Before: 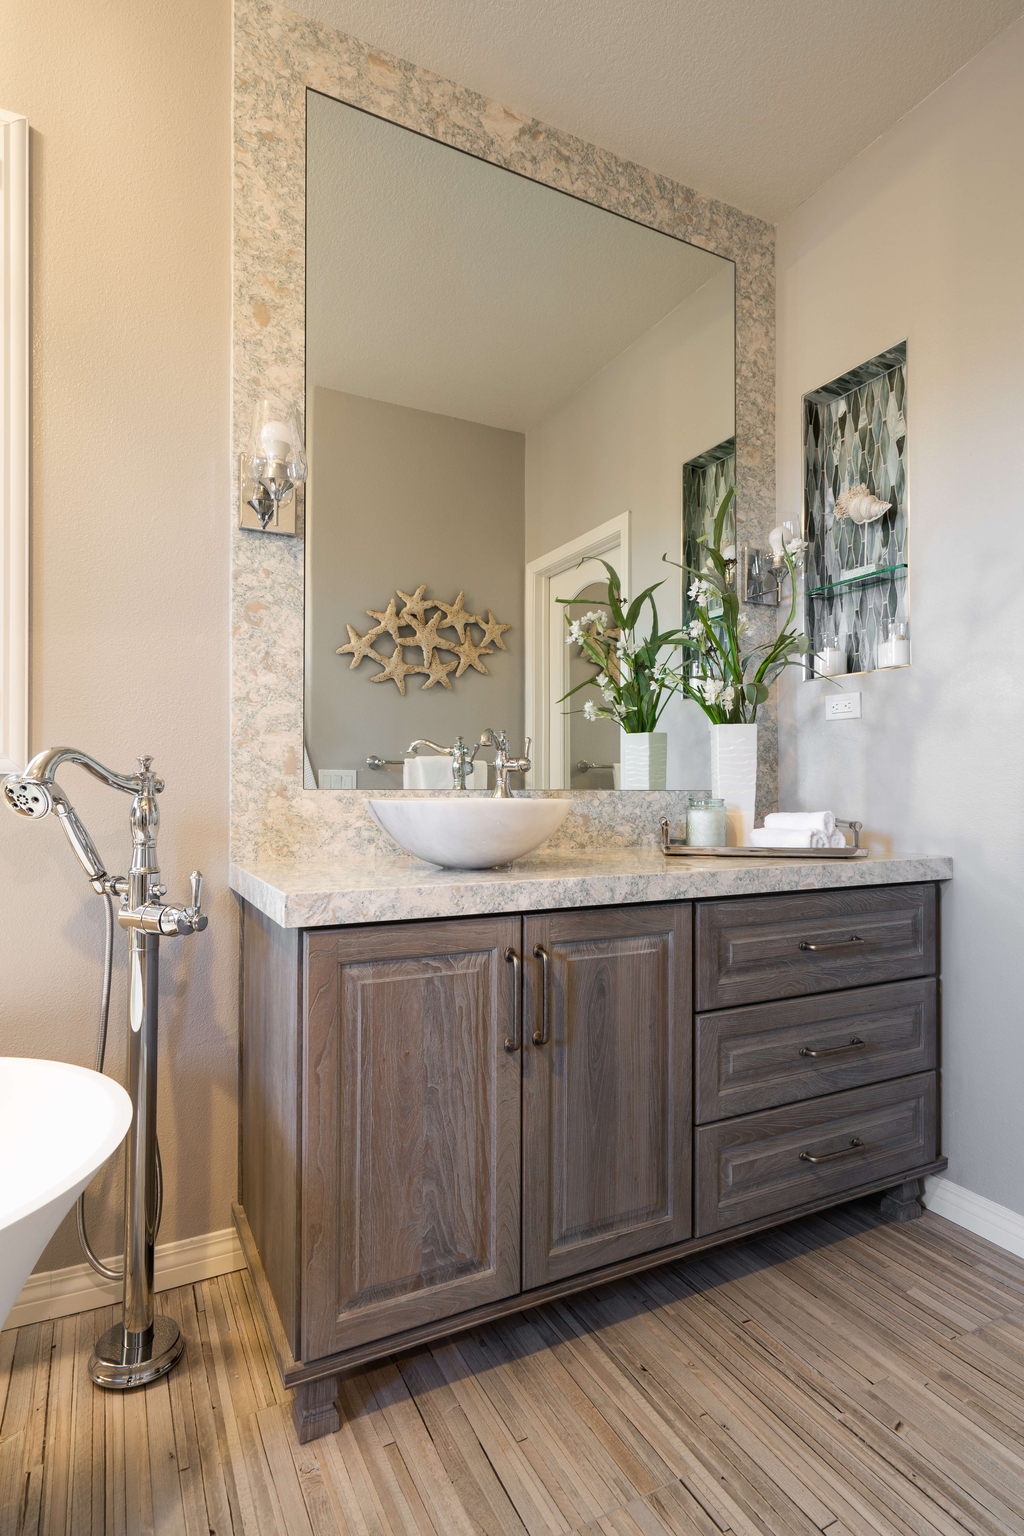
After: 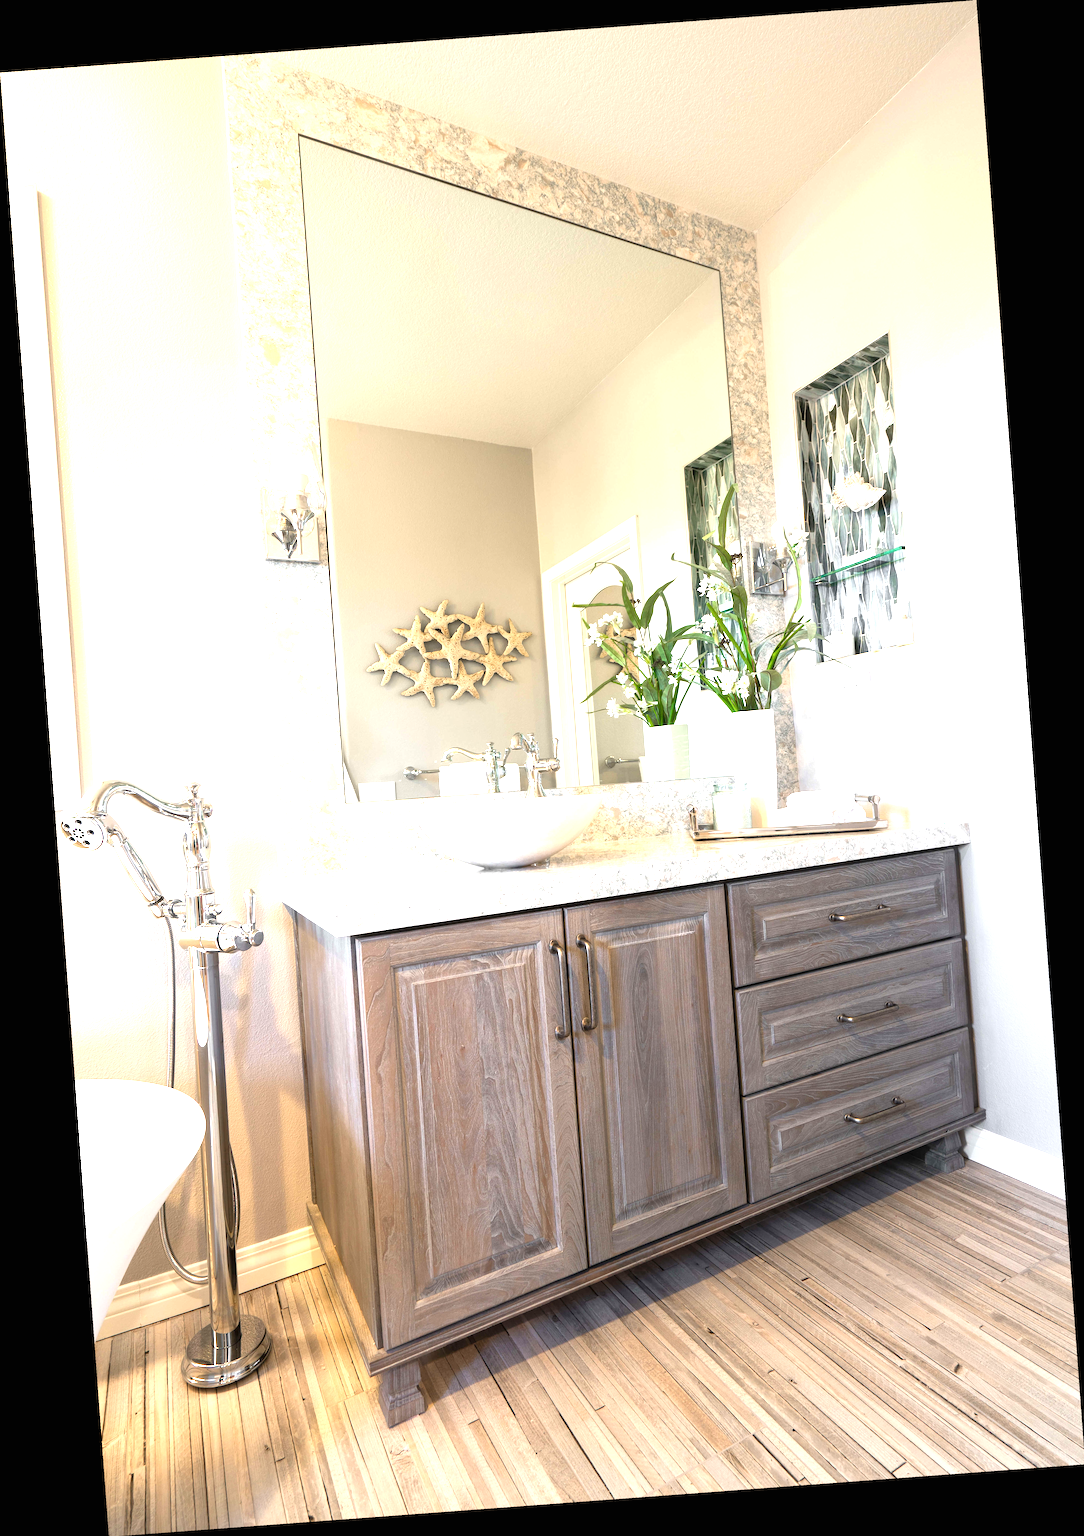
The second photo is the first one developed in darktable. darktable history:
rotate and perspective: rotation -4.25°, automatic cropping off
exposure: black level correction 0, exposure 1.45 EV, compensate exposure bias true, compensate highlight preservation false
